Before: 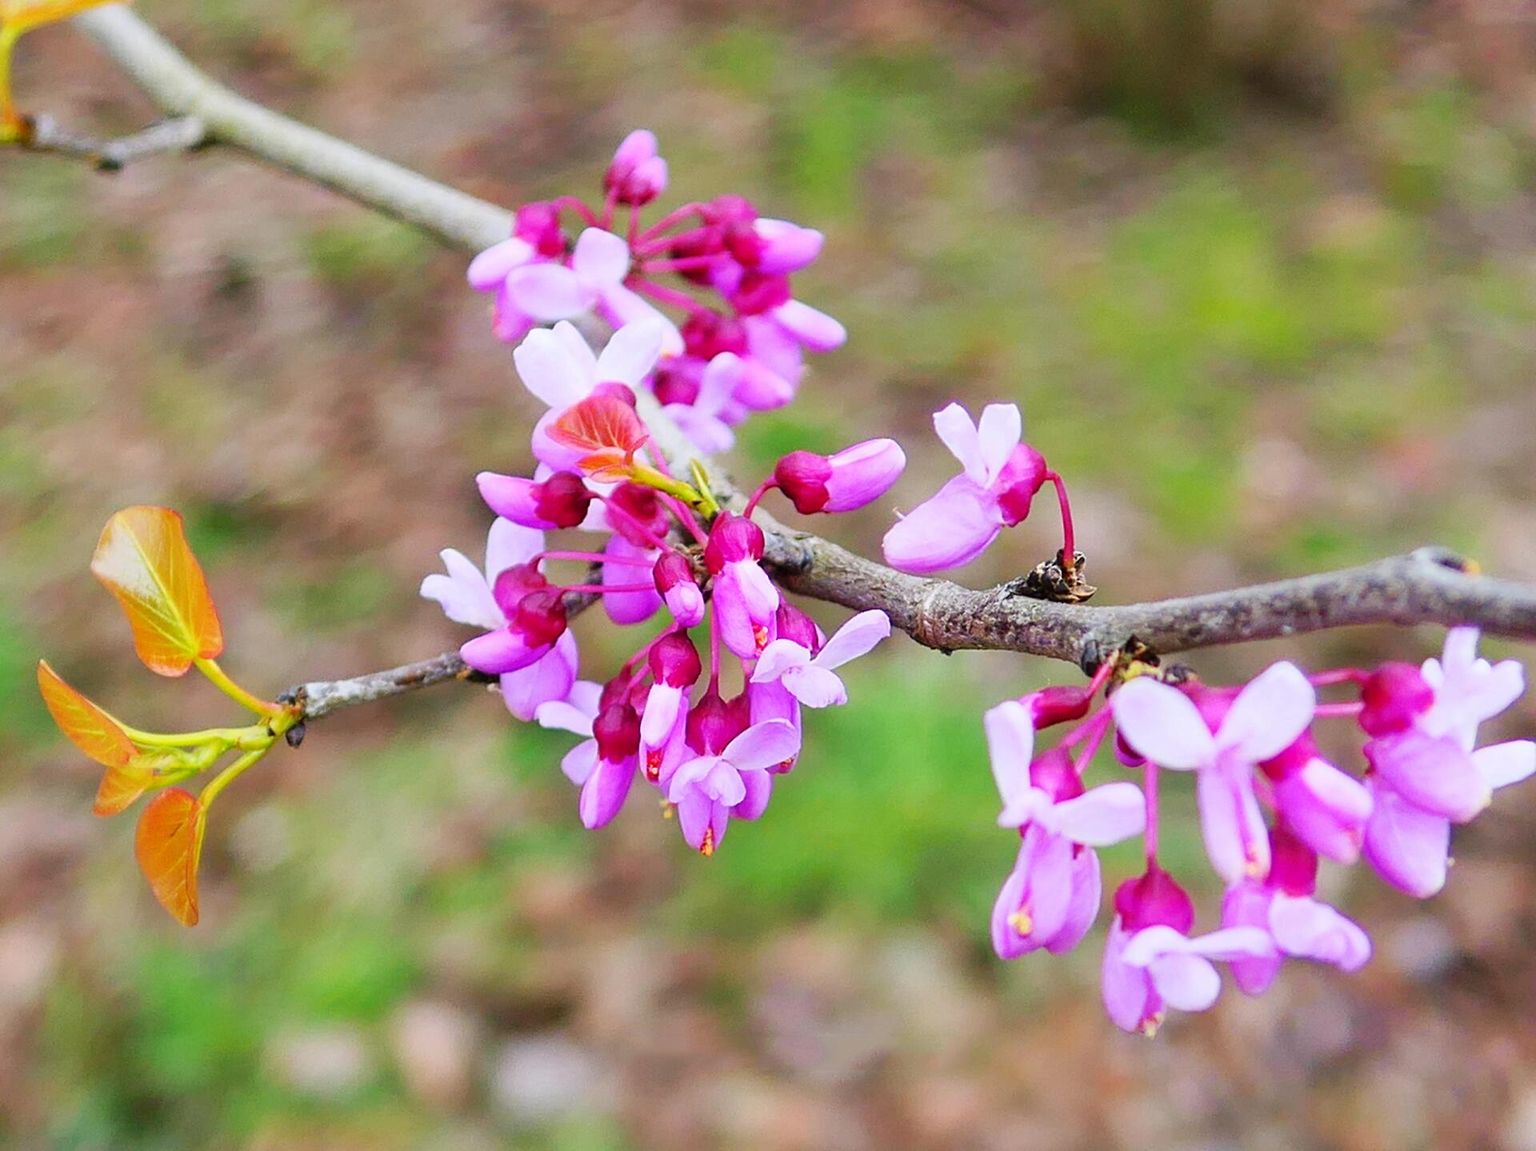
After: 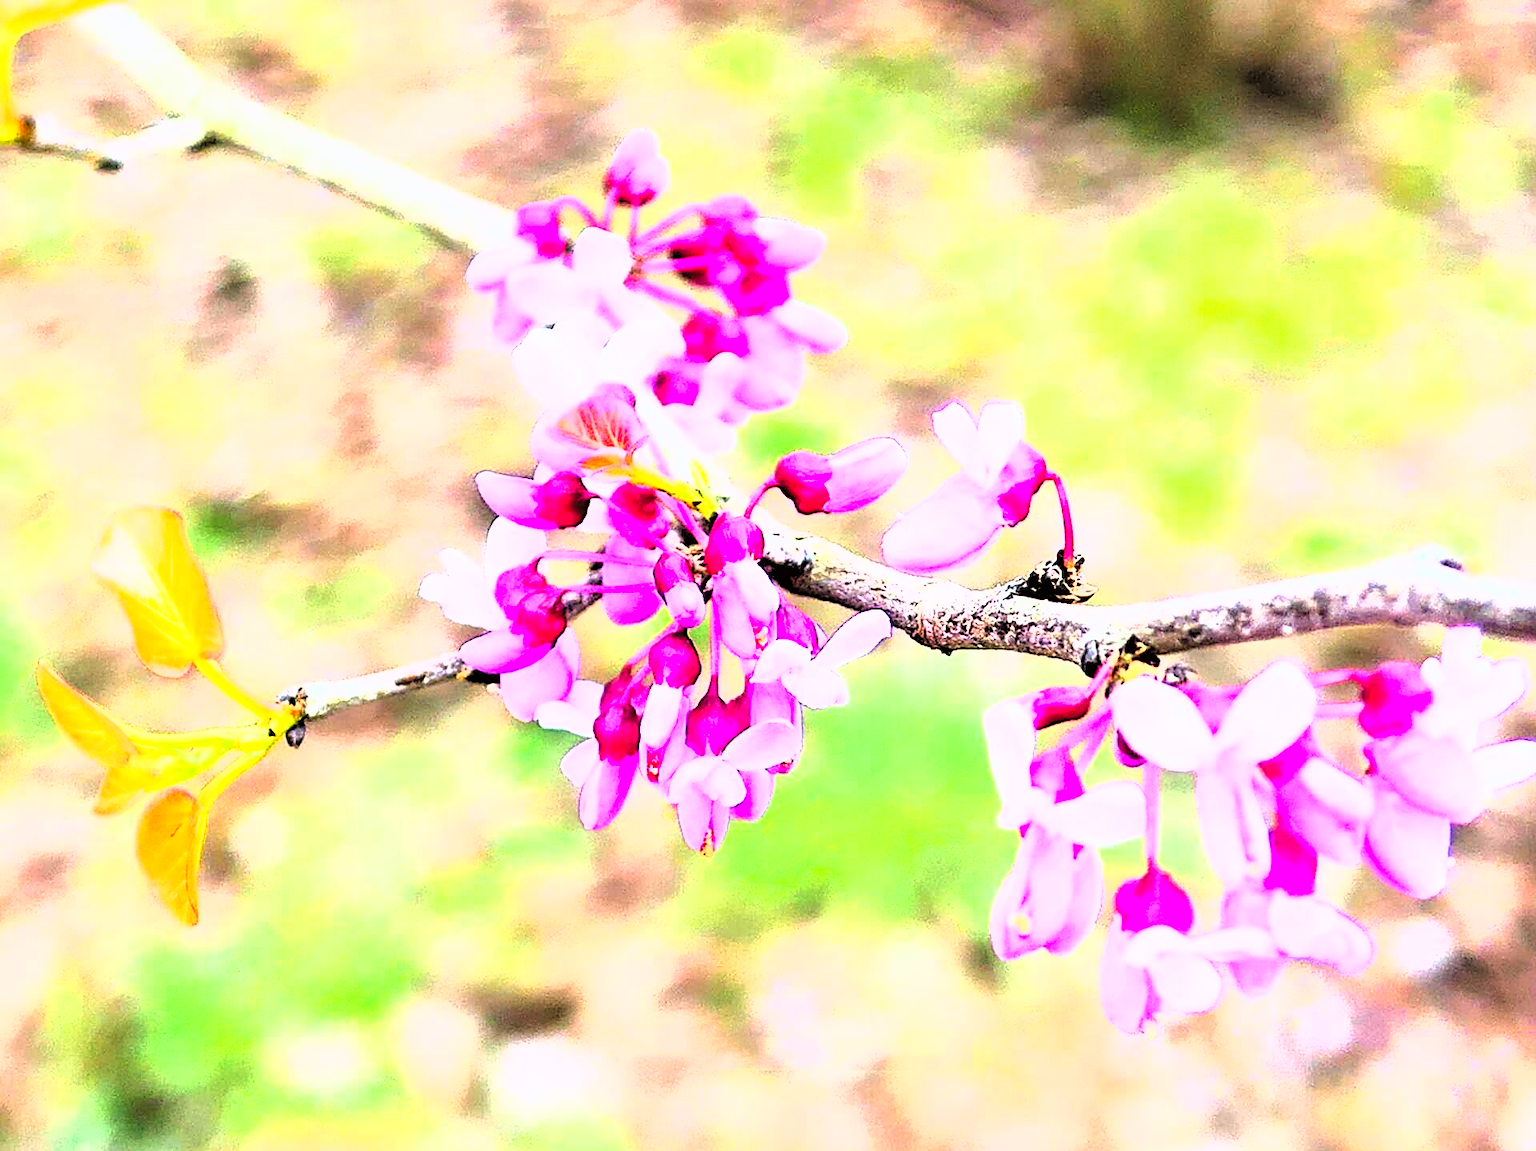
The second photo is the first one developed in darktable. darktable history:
tone curve: curves: ch0 [(0, 0) (0.003, 0.01) (0.011, 0.011) (0.025, 0.008) (0.044, 0.007) (0.069, 0.006) (0.1, 0.005) (0.136, 0.015) (0.177, 0.094) (0.224, 0.241) (0.277, 0.369) (0.335, 0.5) (0.399, 0.648) (0.468, 0.811) (0.543, 0.975) (0.623, 0.989) (0.709, 0.989) (0.801, 0.99) (0.898, 0.99) (1, 1)], color space Lab, linked channels, preserve colors none
sharpen: on, module defaults
